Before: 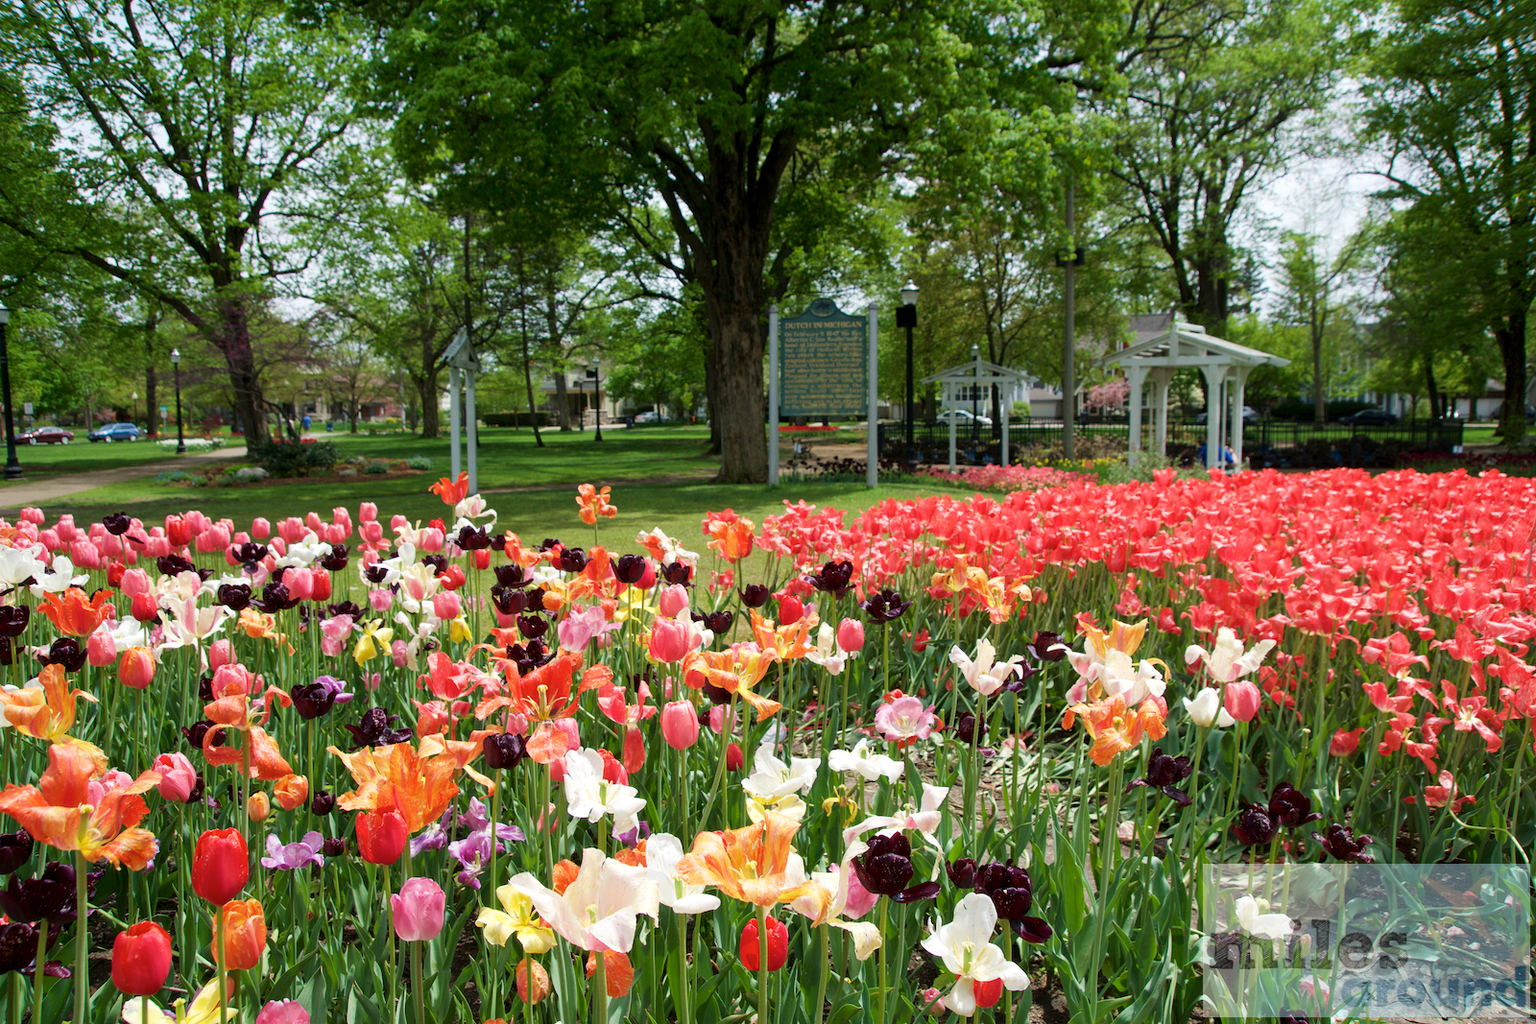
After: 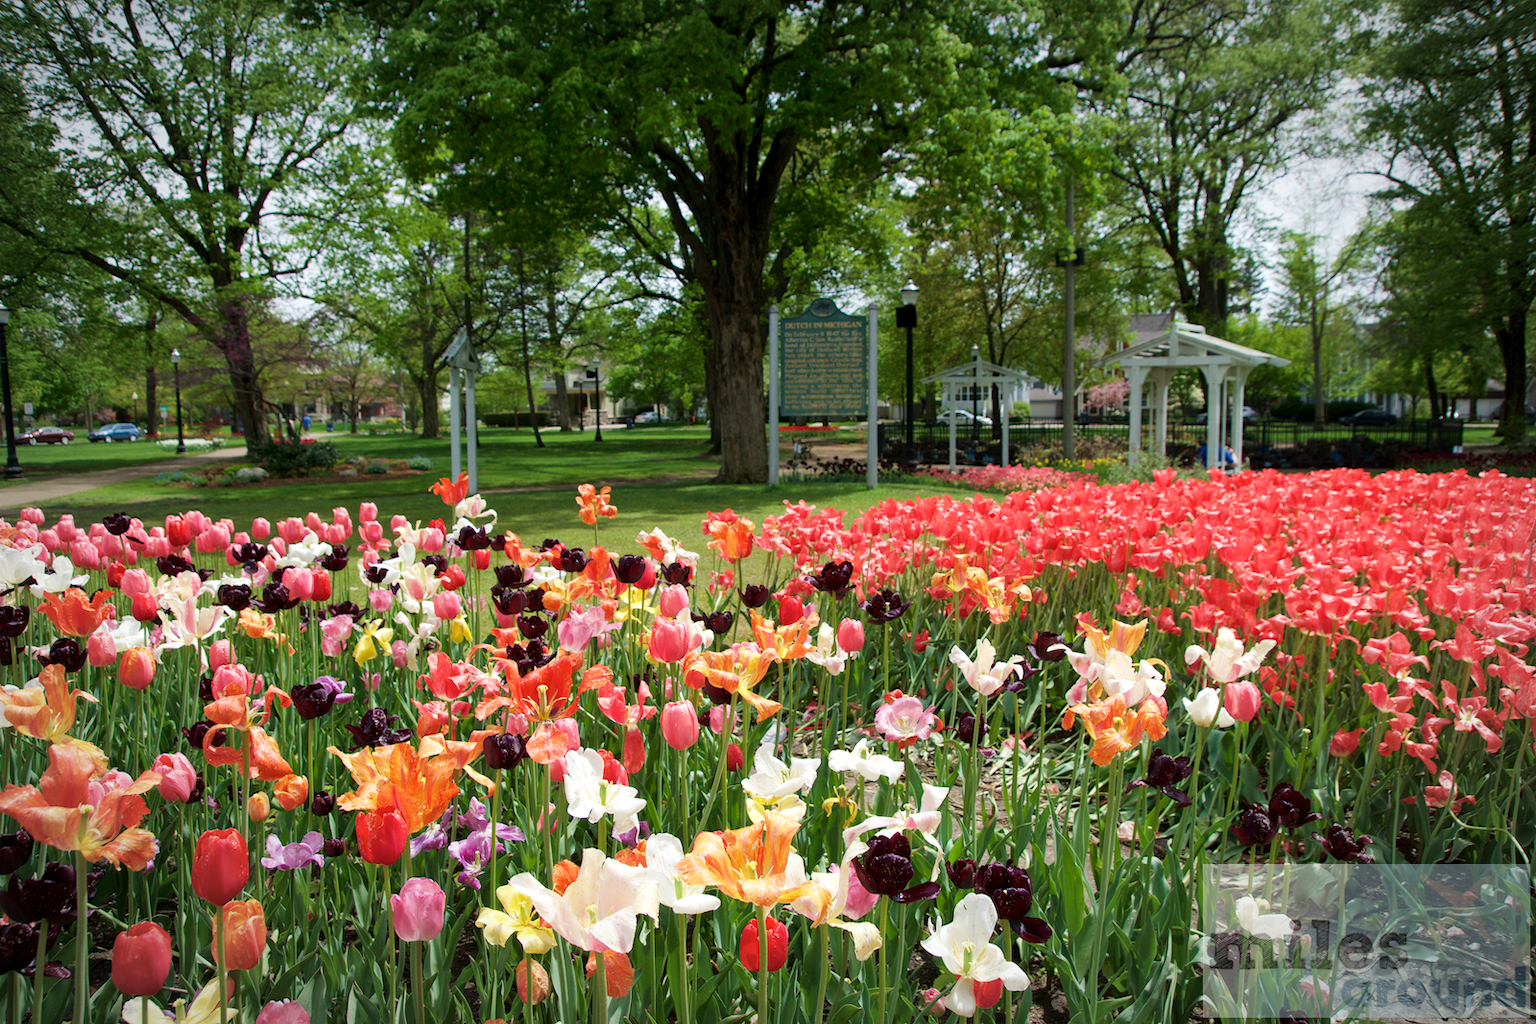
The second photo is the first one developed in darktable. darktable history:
vignetting: brightness -0.396, saturation -0.307, automatic ratio true
tone equalizer: on, module defaults
